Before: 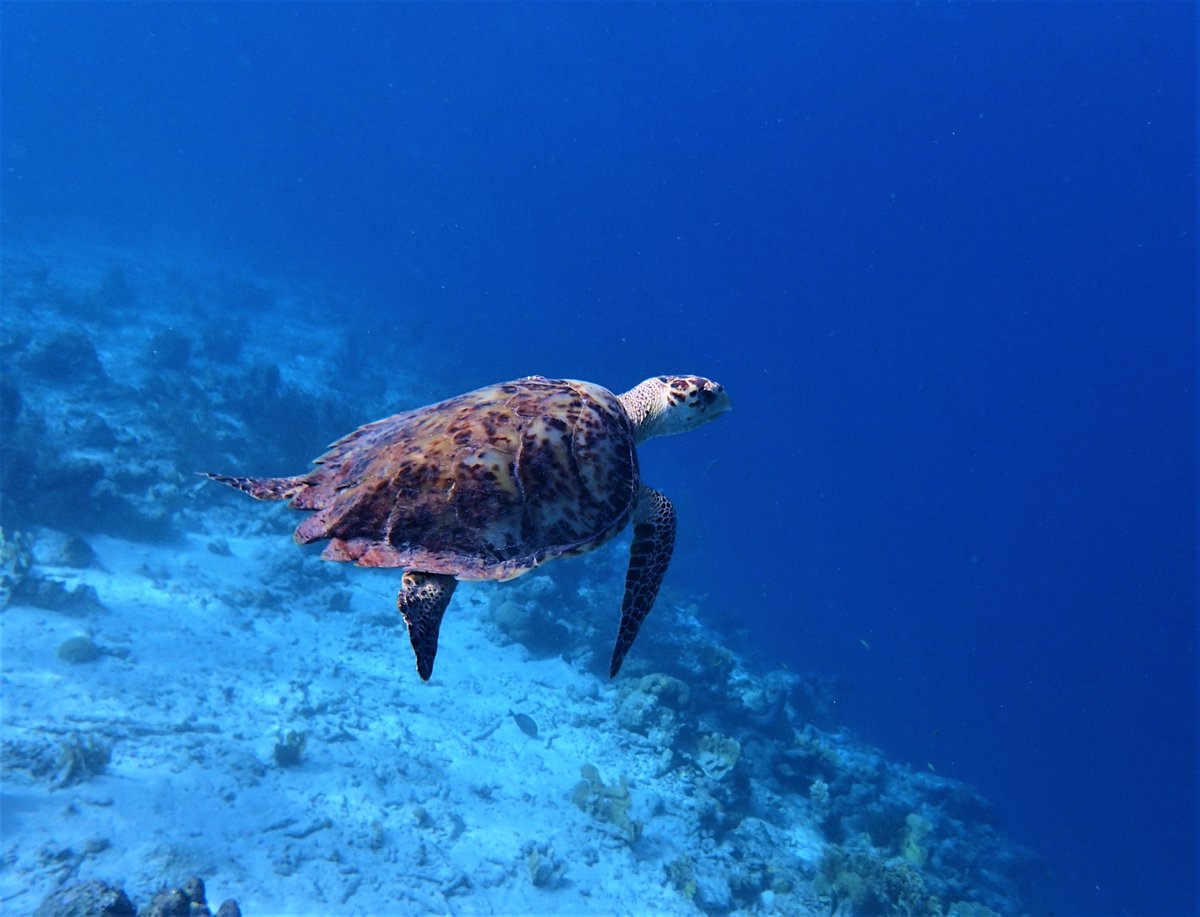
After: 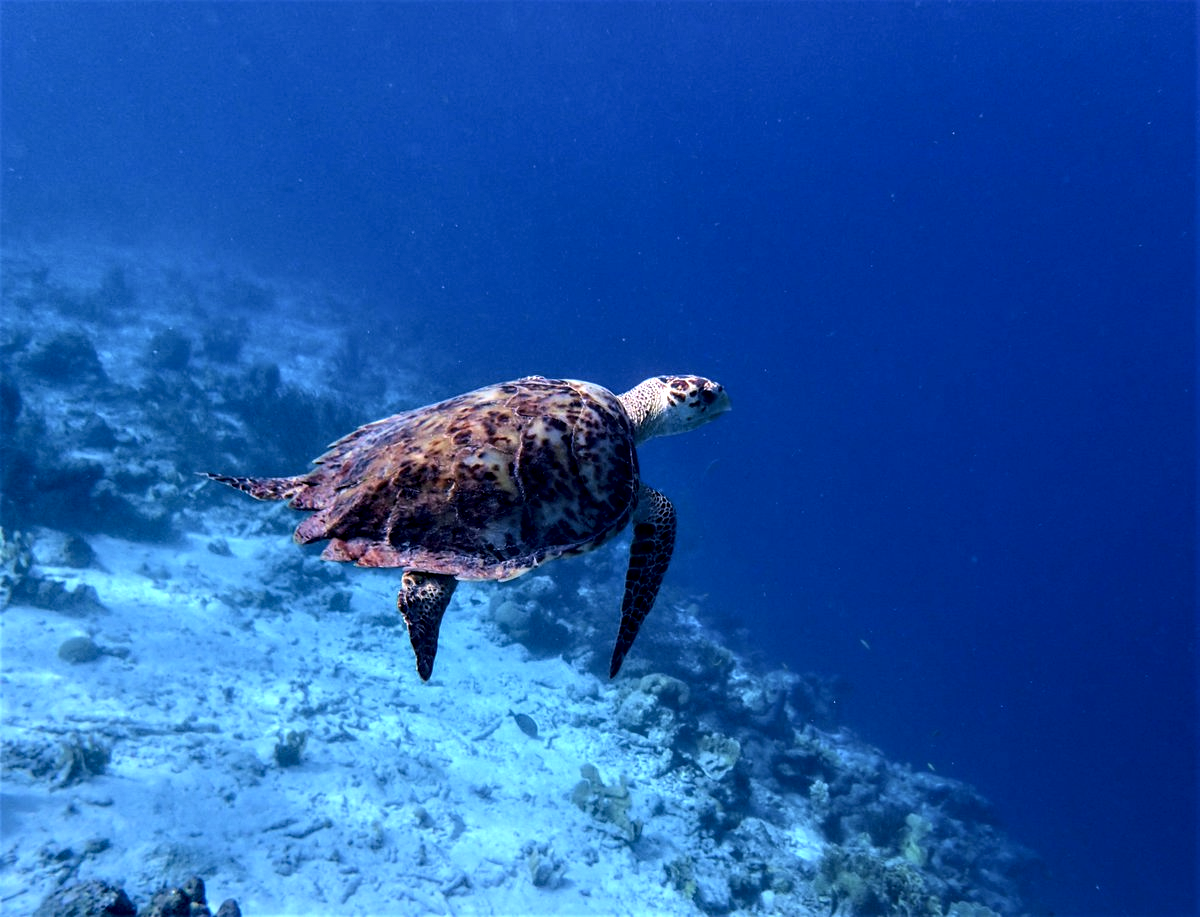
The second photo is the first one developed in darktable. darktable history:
shadows and highlights: shadows -42, highlights 62.73, highlights color adjustment 73.85%, soften with gaussian
local contrast: highlights 65%, shadows 53%, detail 168%, midtone range 0.512
color correction: highlights a* 3.05, highlights b* -1, shadows a* -0.07, shadows b* 1.89, saturation 0.98
